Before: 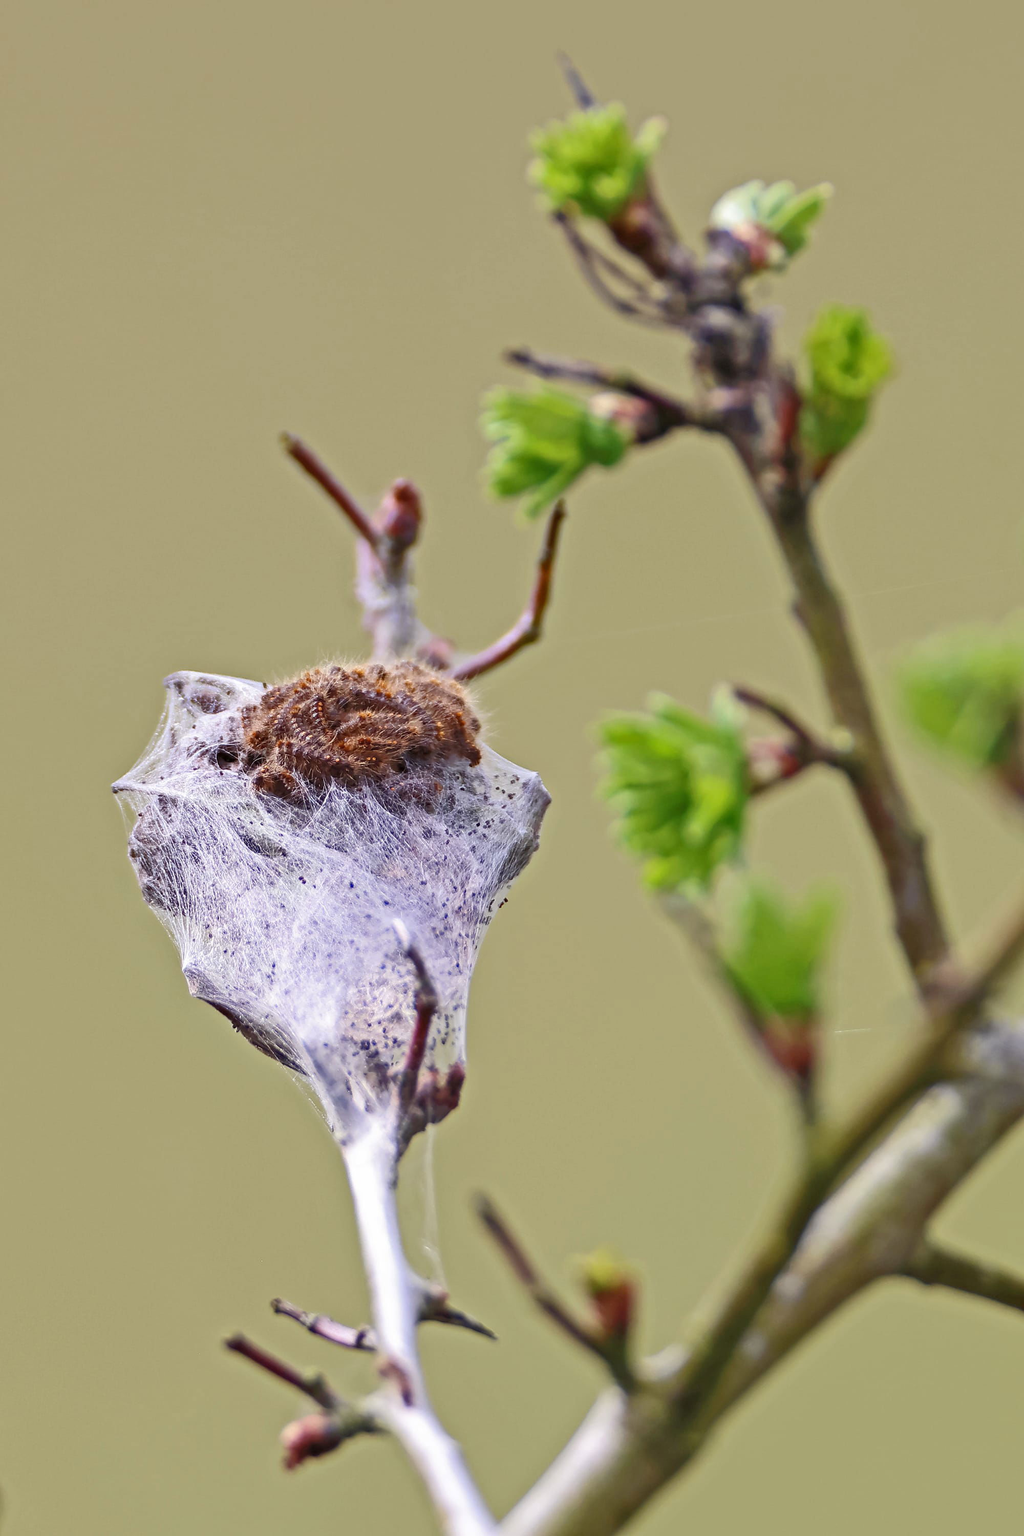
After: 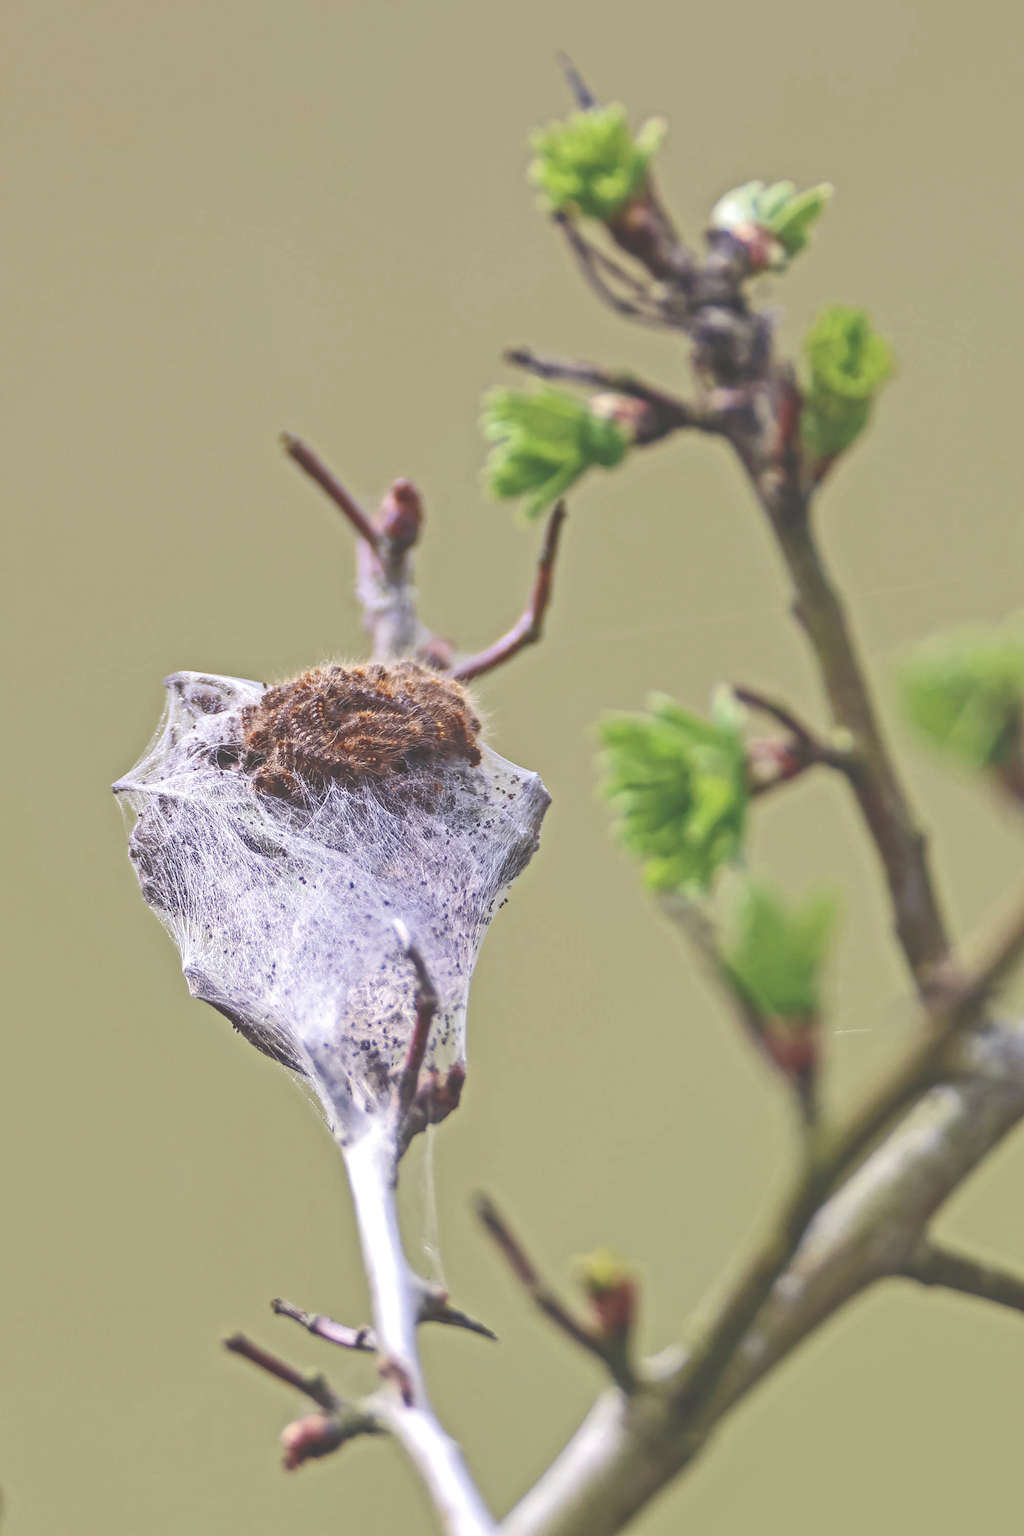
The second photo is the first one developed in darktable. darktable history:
exposure: black level correction -0.064, exposure -0.049 EV, compensate exposure bias true, compensate highlight preservation false
local contrast: on, module defaults
